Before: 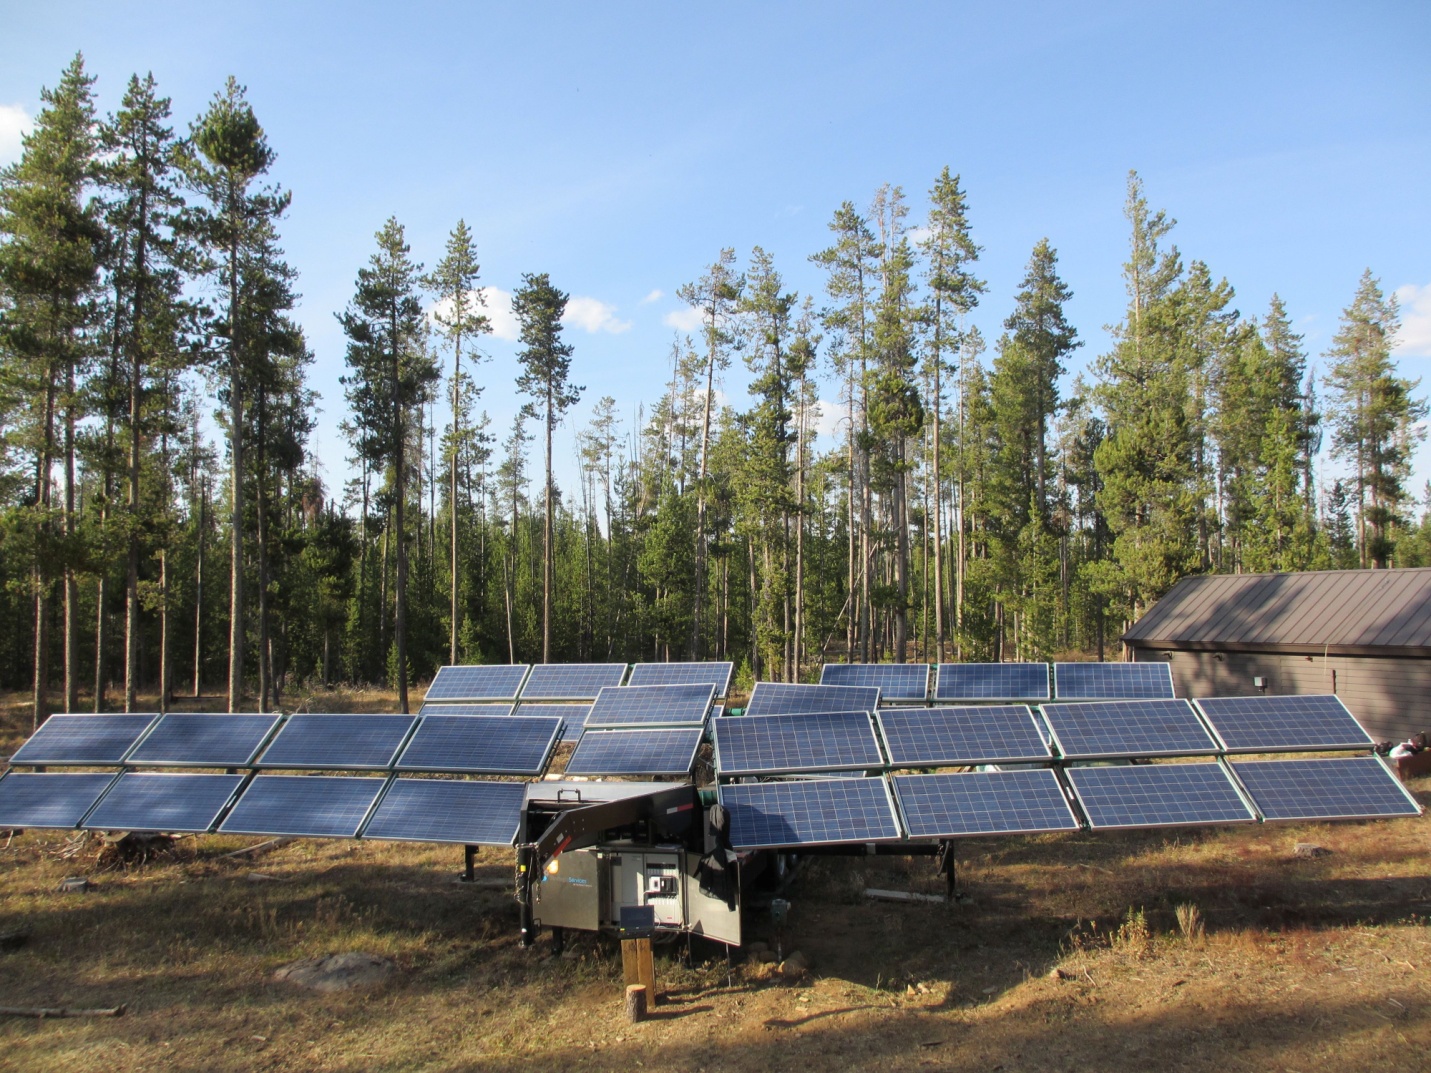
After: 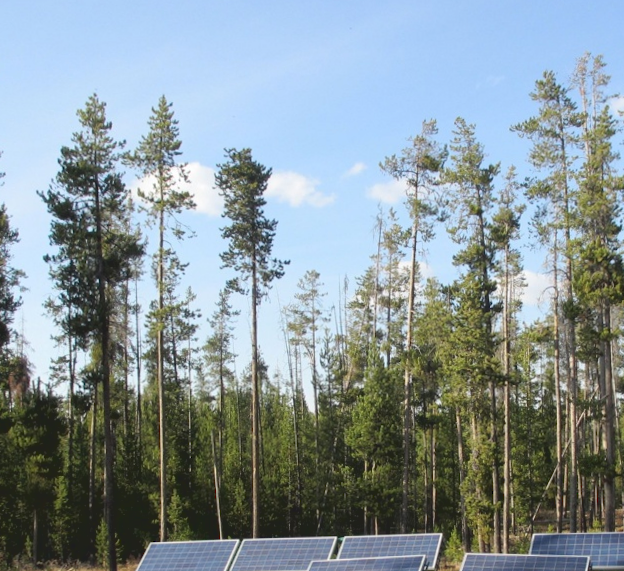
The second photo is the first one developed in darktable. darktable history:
crop: left 20.248%, top 10.86%, right 35.675%, bottom 34.321%
rotate and perspective: rotation -1°, crop left 0.011, crop right 0.989, crop top 0.025, crop bottom 0.975
tone curve: curves: ch0 [(0.122, 0.111) (1, 1)]
